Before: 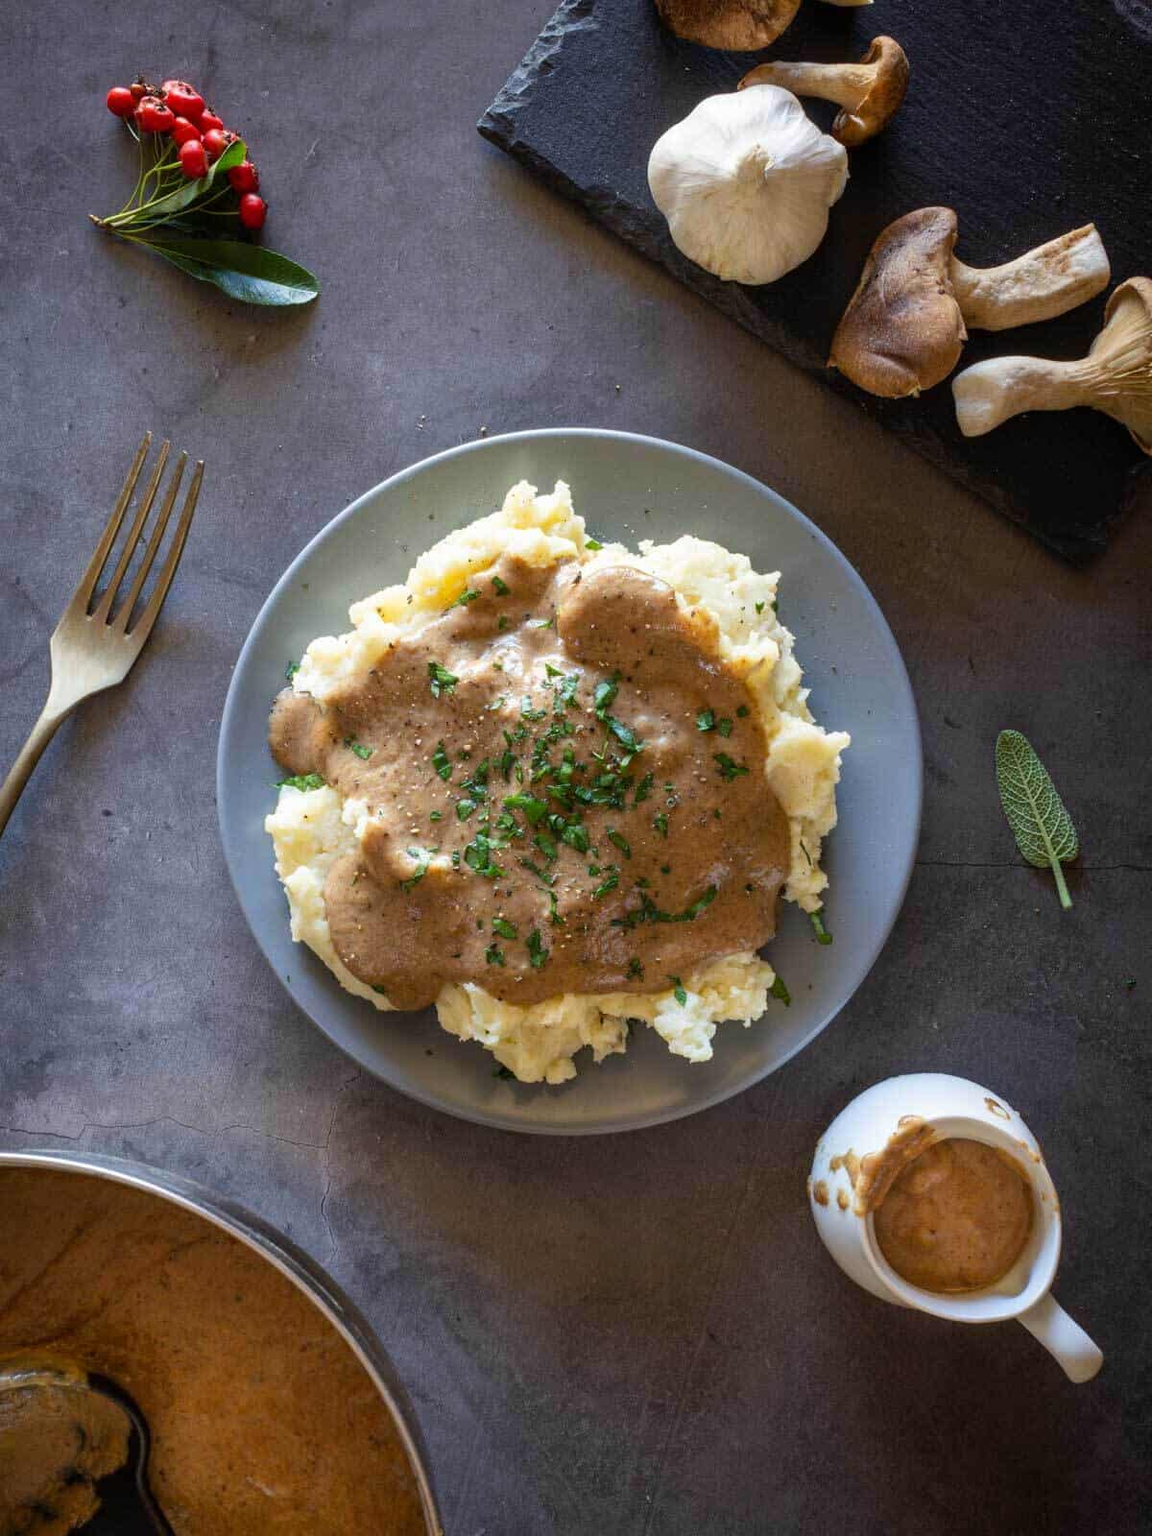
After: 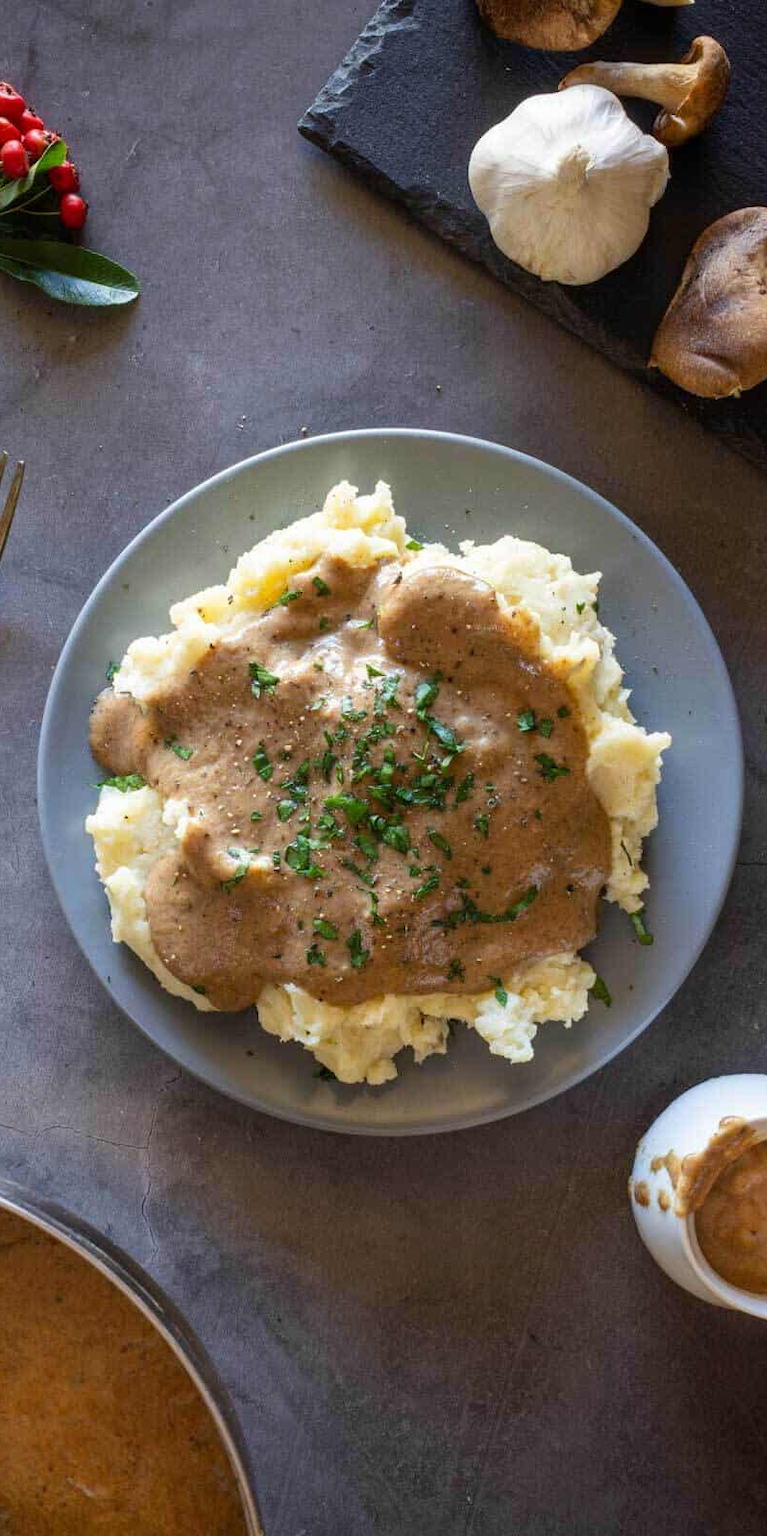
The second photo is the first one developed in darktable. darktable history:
crop and rotate: left 15.633%, right 17.722%
